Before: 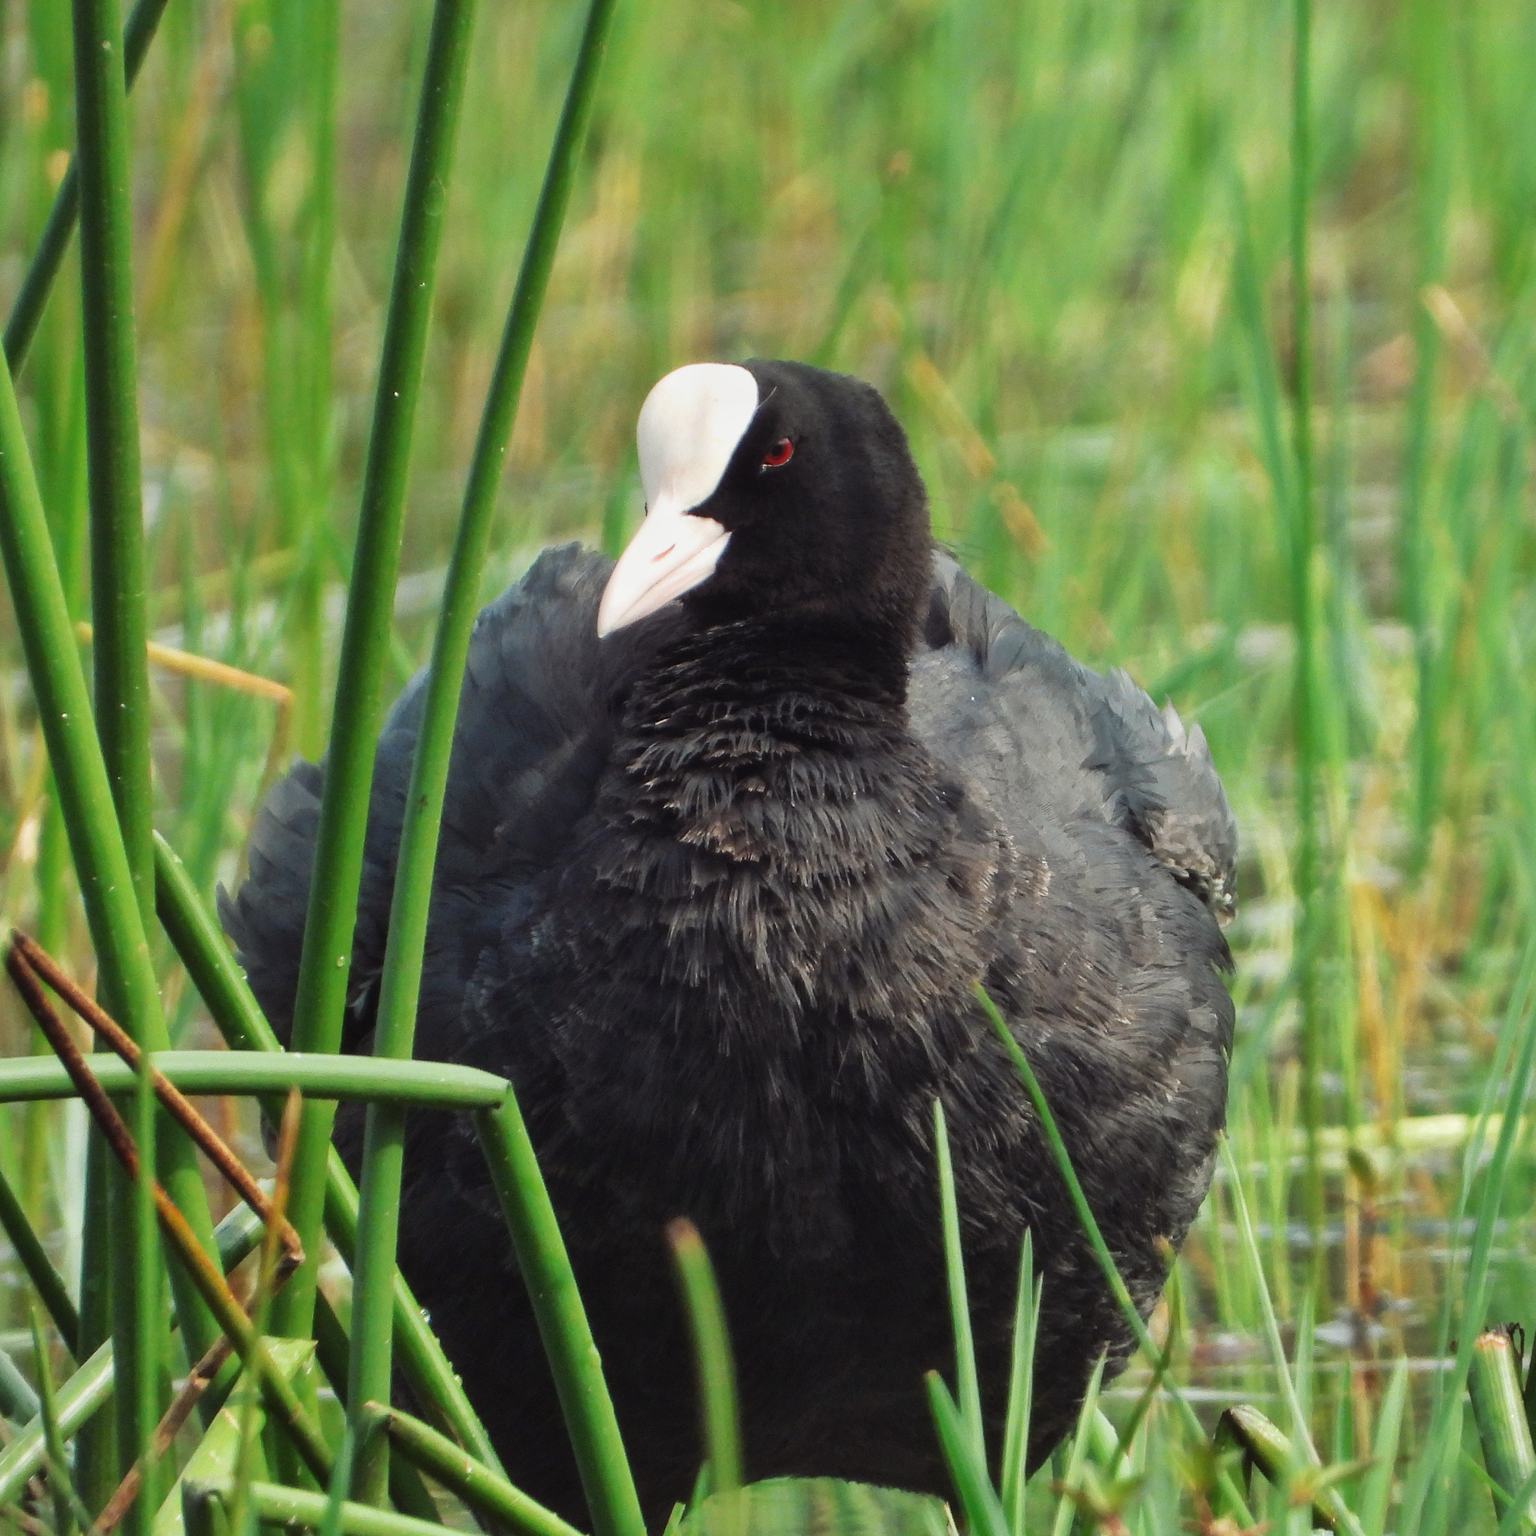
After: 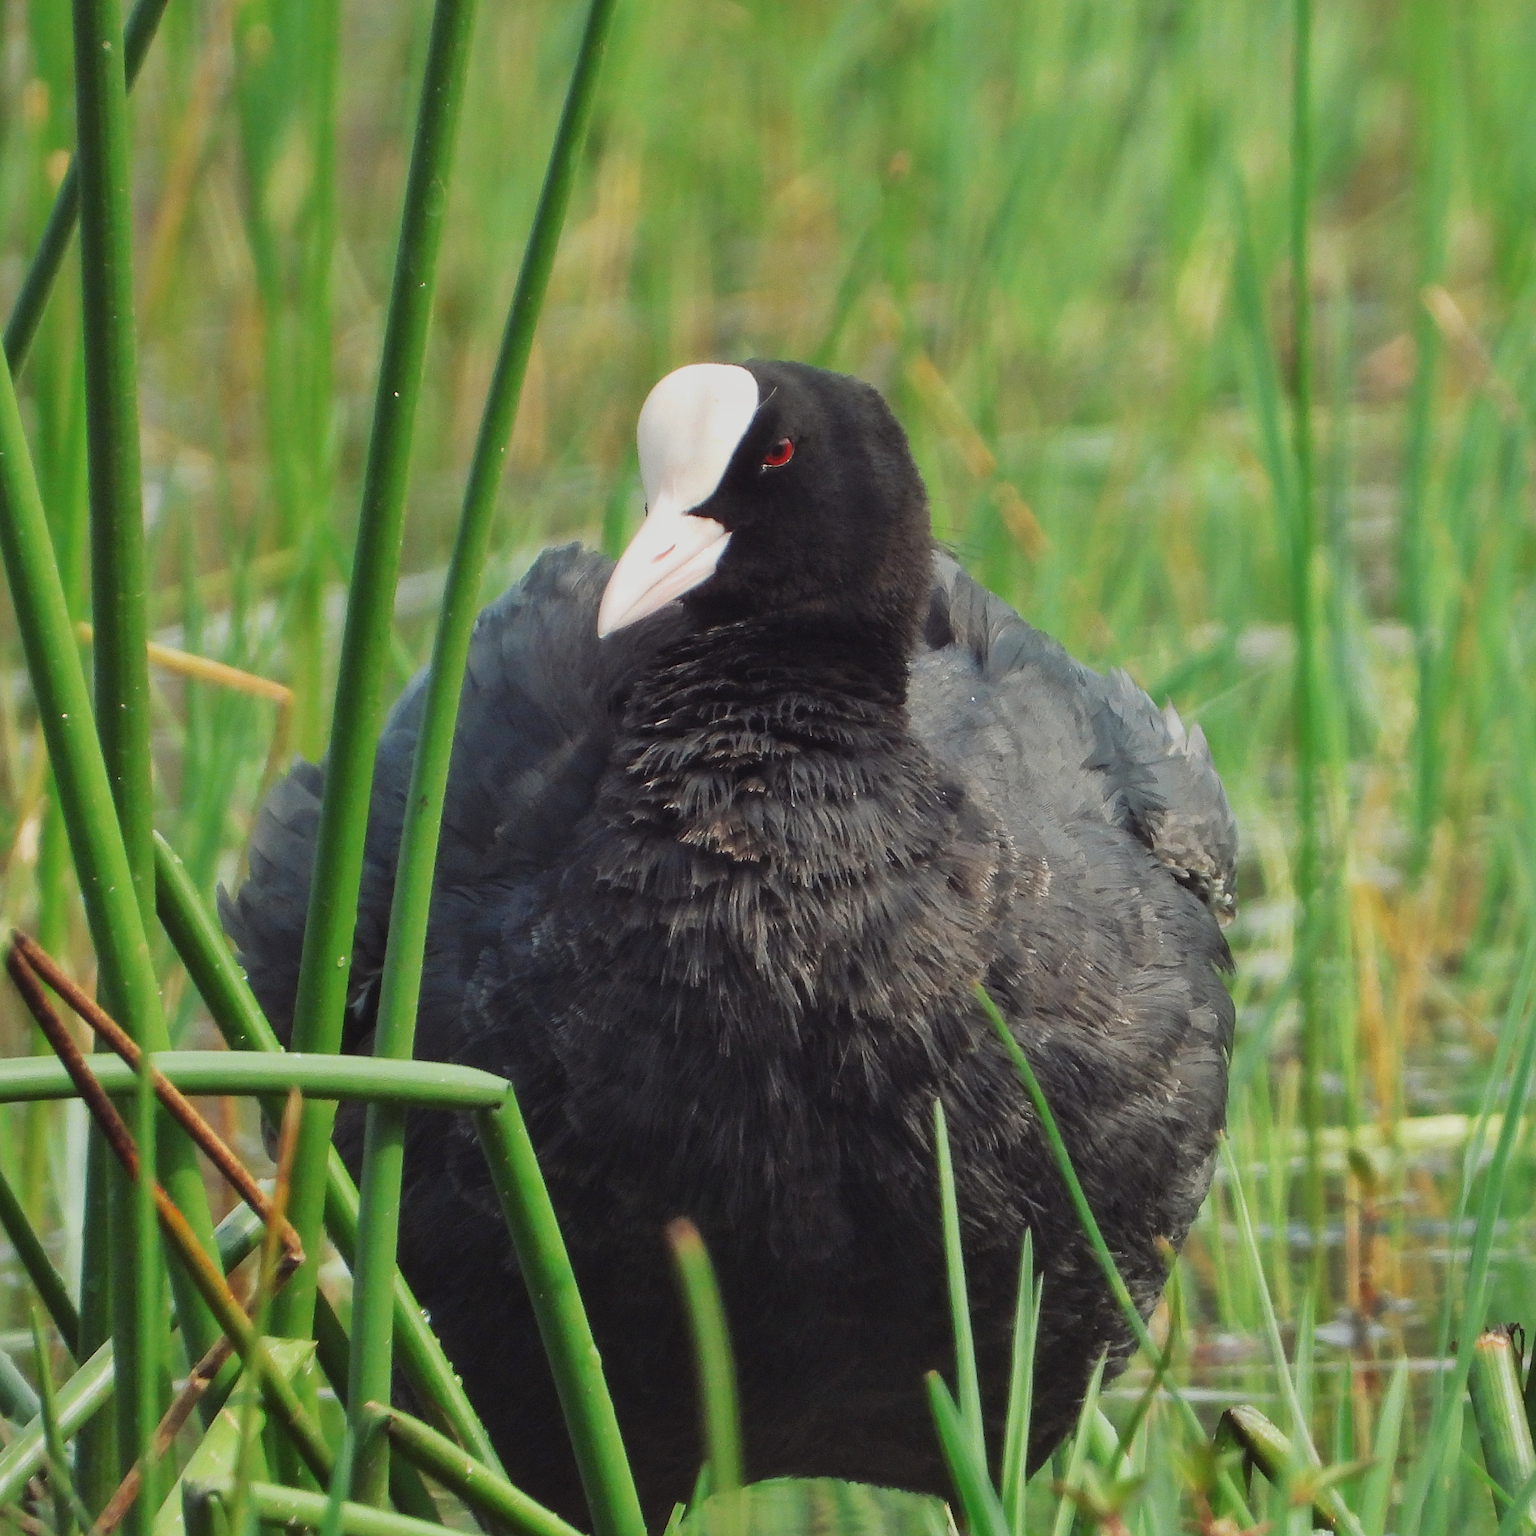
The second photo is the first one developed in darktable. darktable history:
sharpen: on, module defaults
color balance rgb: perceptual saturation grading › global saturation -0.31%, global vibrance -8%, contrast -13%, saturation formula JzAzBz (2021)
